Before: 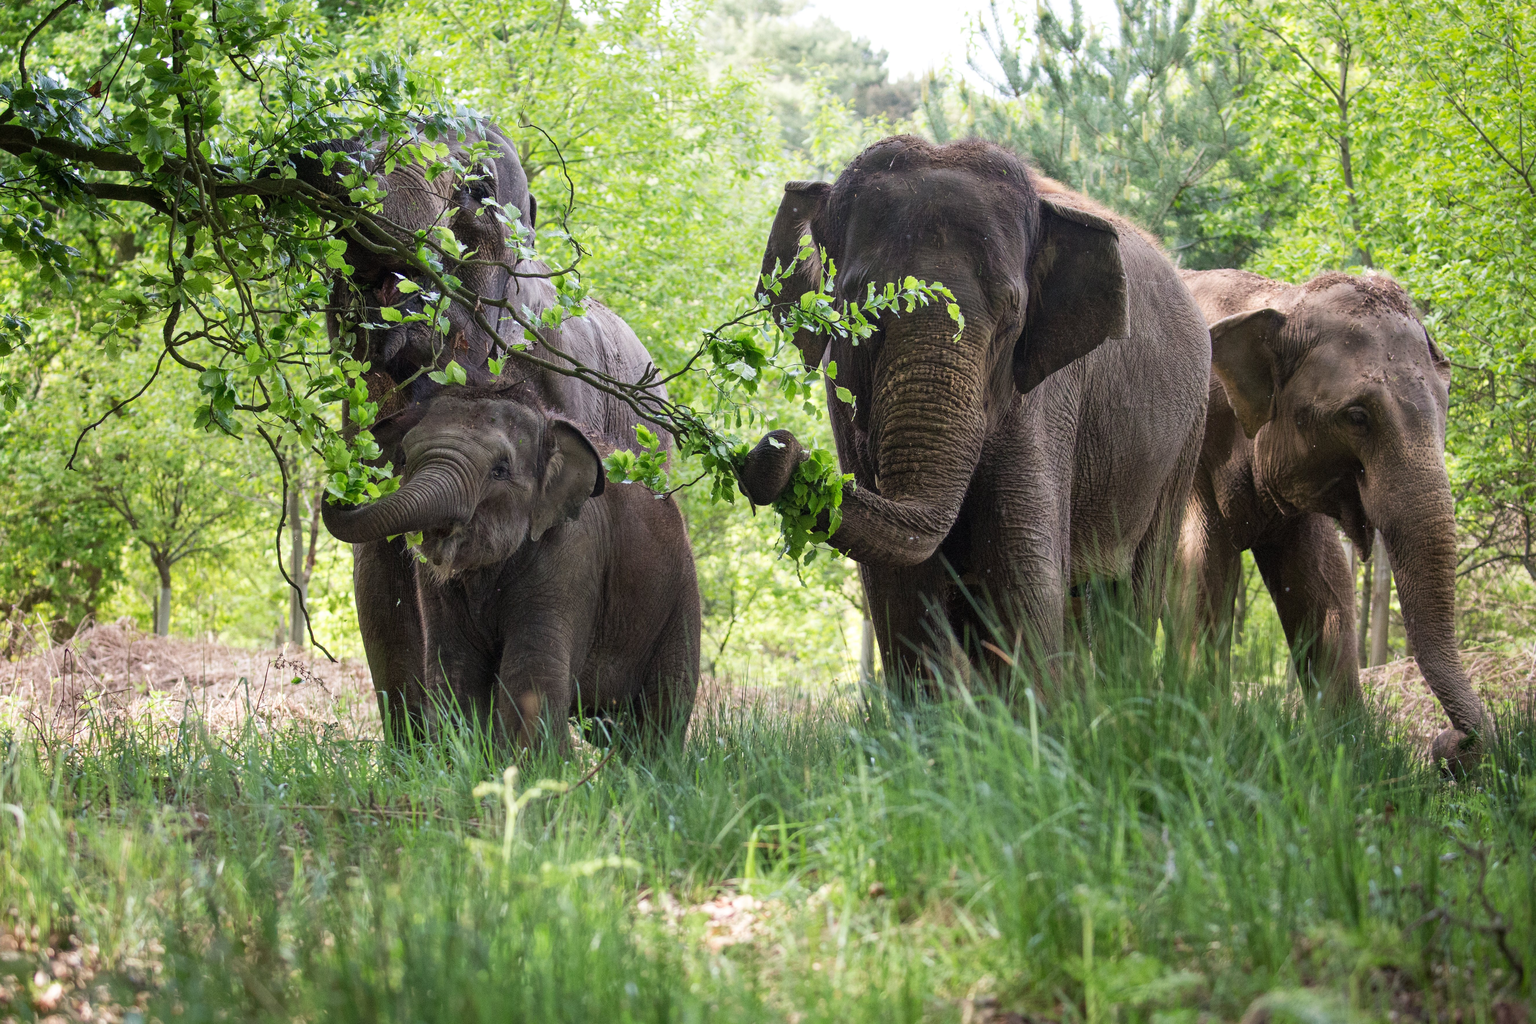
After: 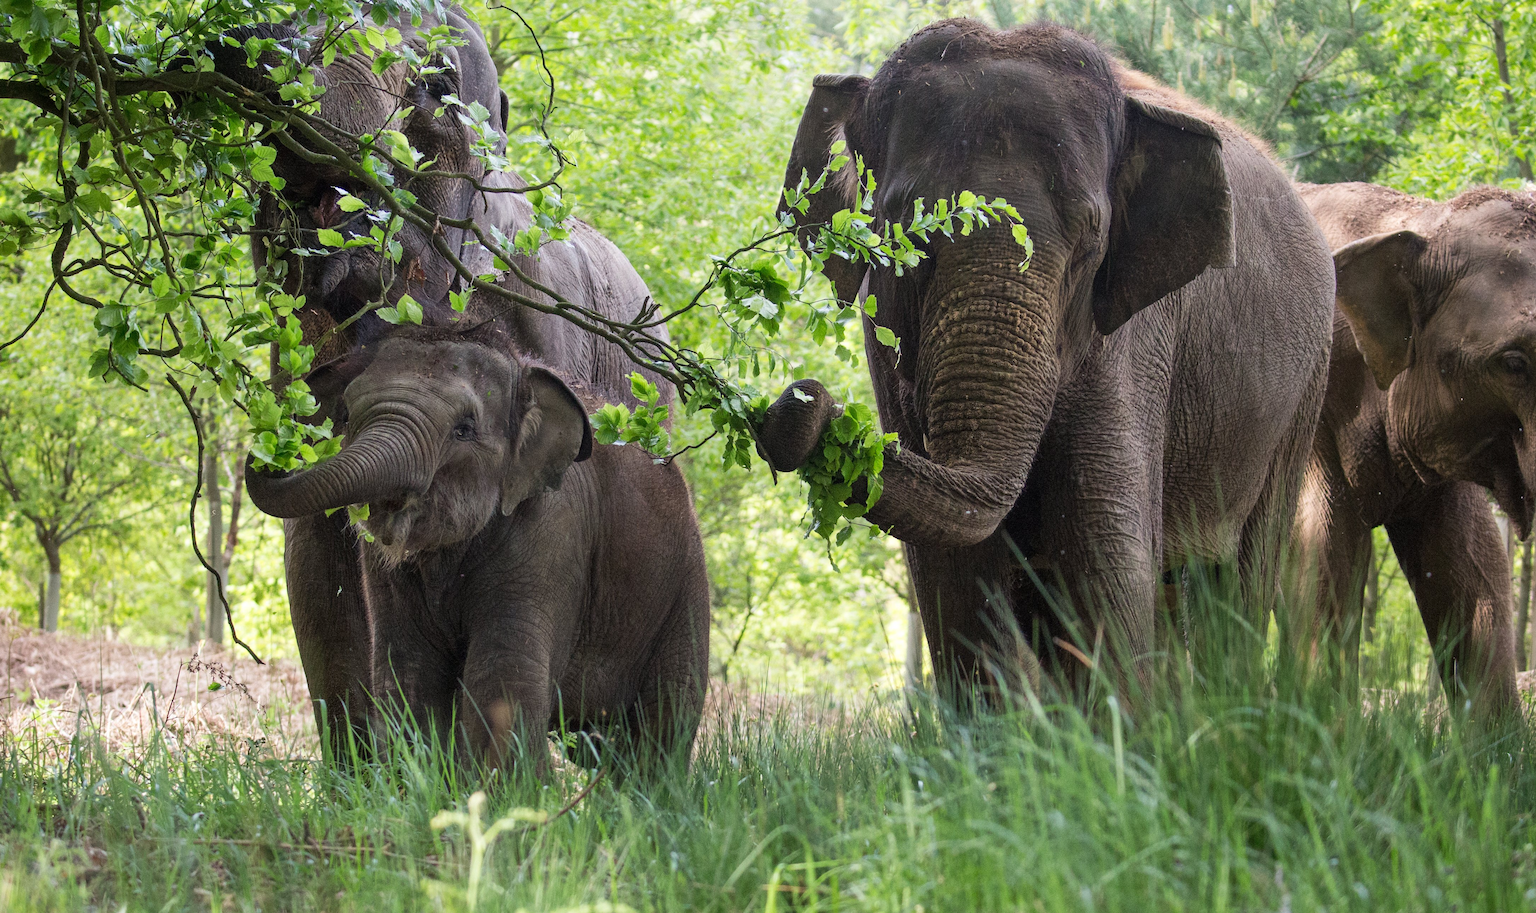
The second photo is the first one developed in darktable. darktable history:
crop: left 7.934%, top 11.786%, right 10.448%, bottom 15.394%
